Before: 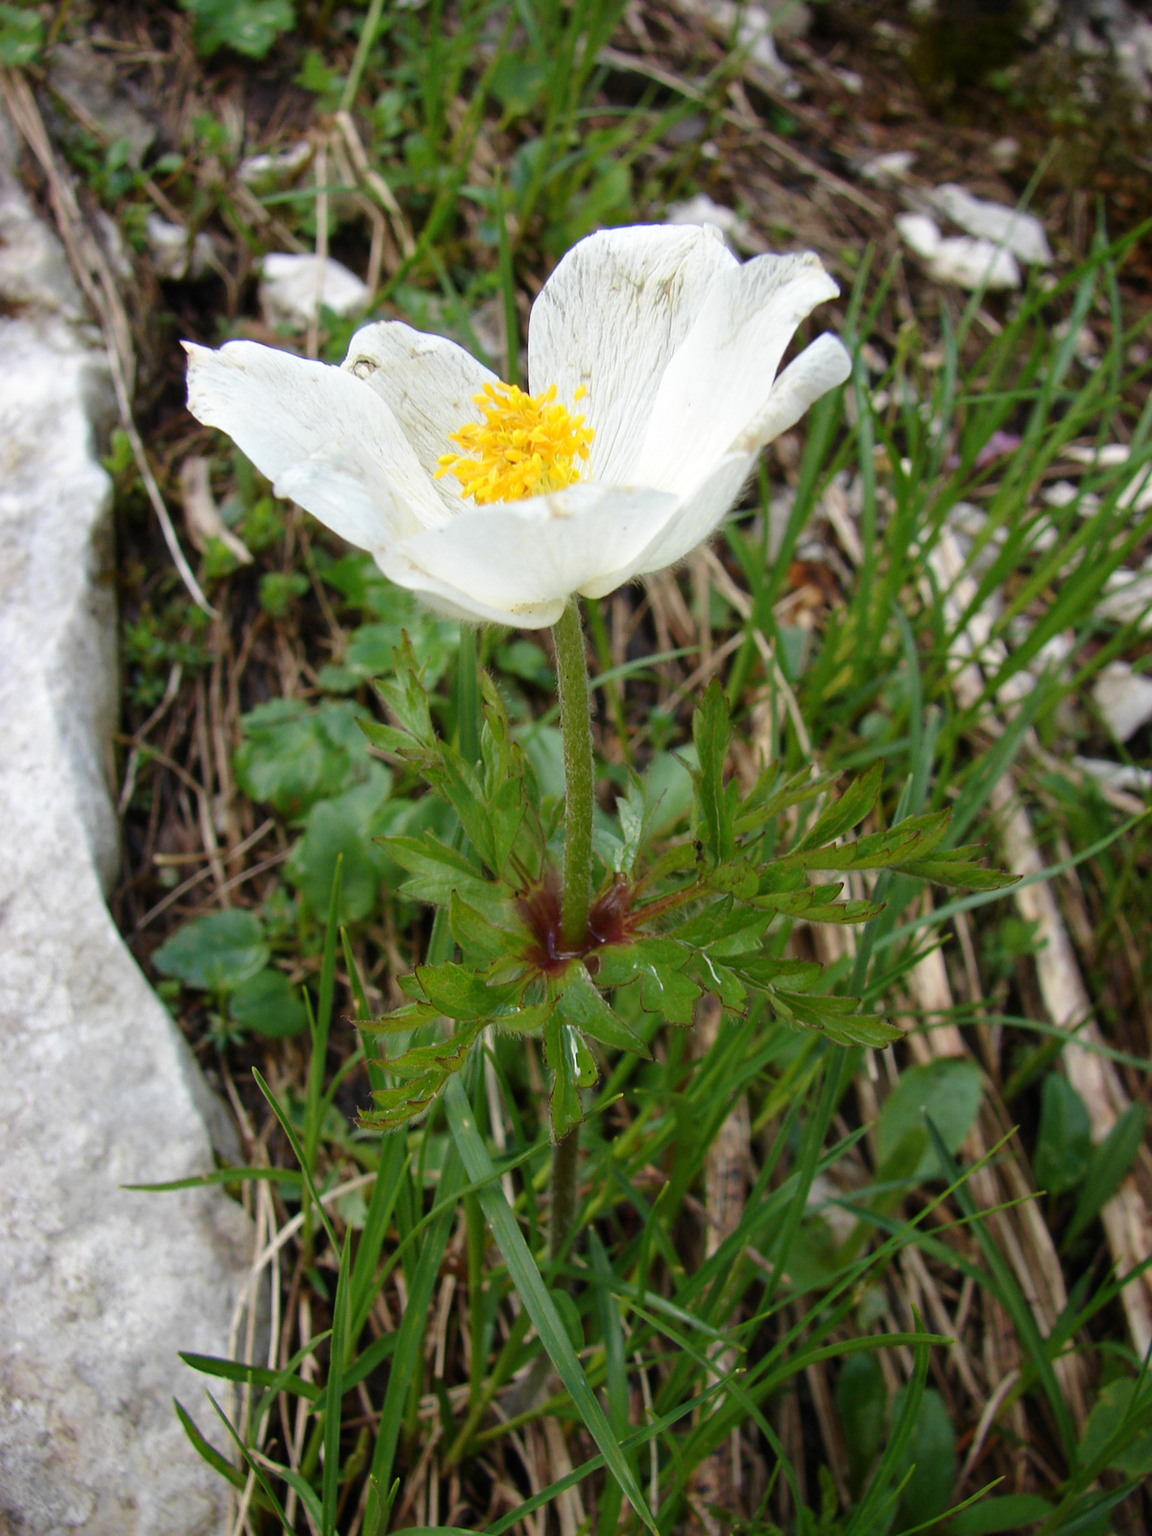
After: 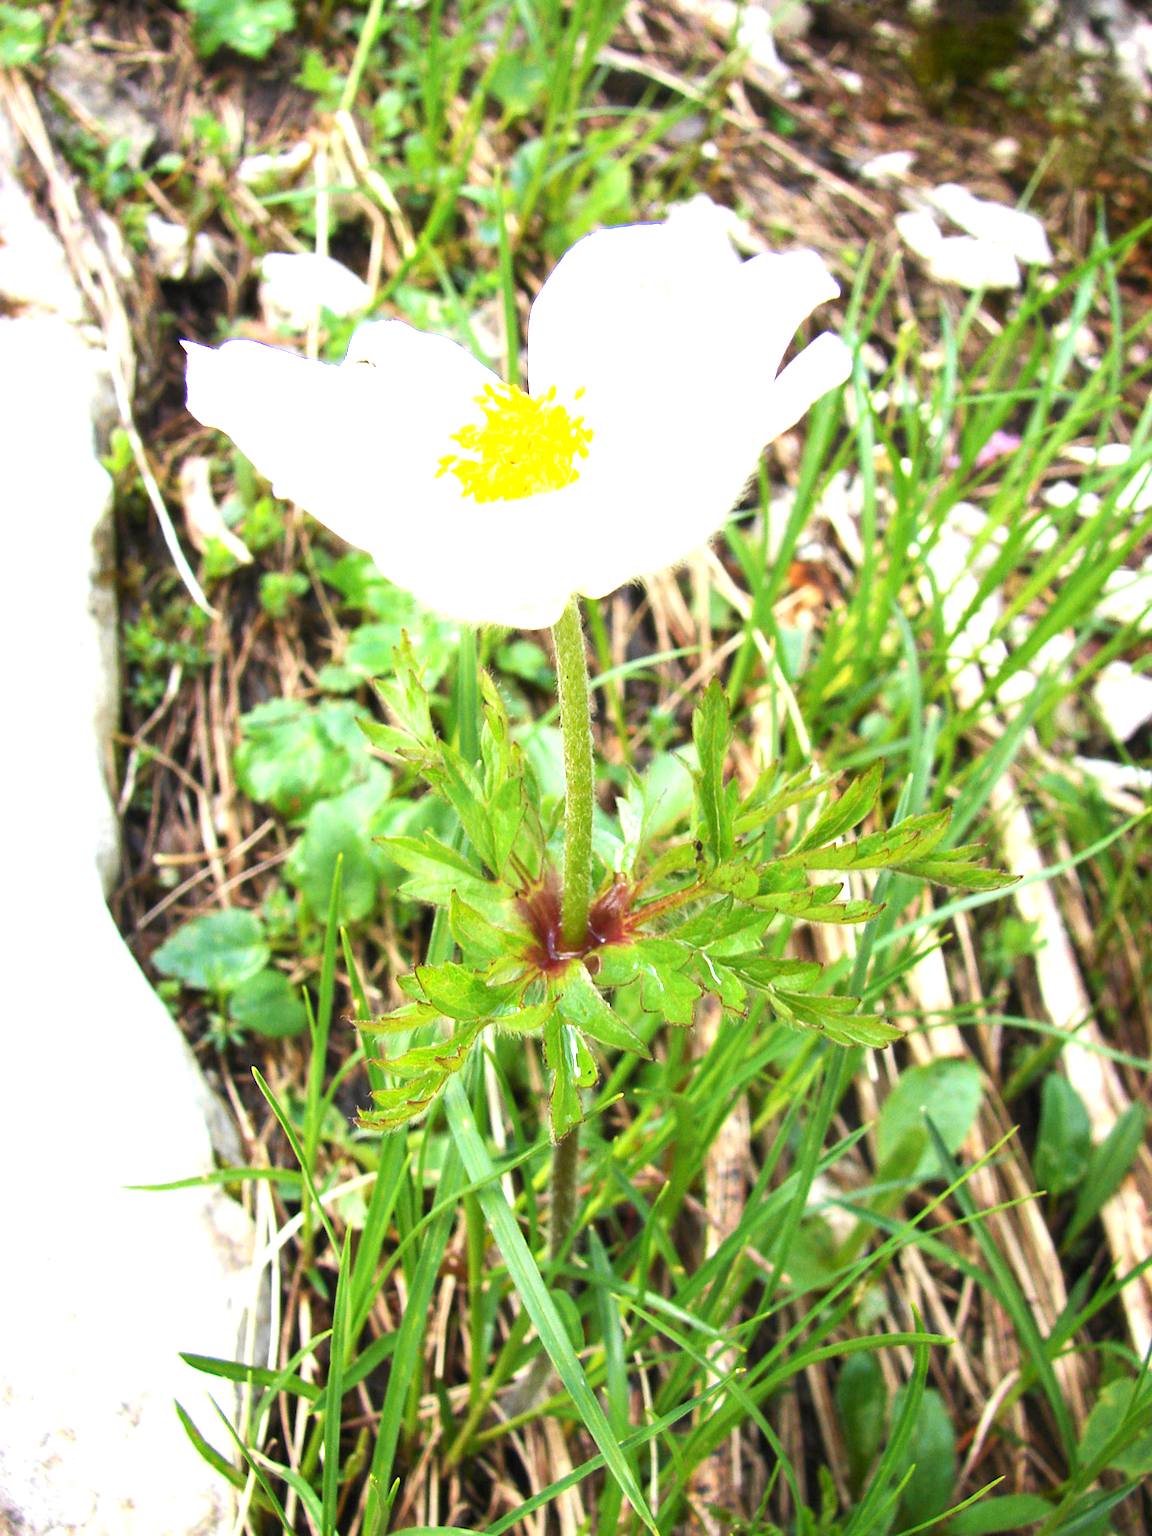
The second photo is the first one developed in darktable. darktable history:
exposure: exposure 2 EV, compensate exposure bias true, compensate highlight preservation false
contrast brightness saturation: contrast 0.1, brightness 0.02, saturation 0.02
